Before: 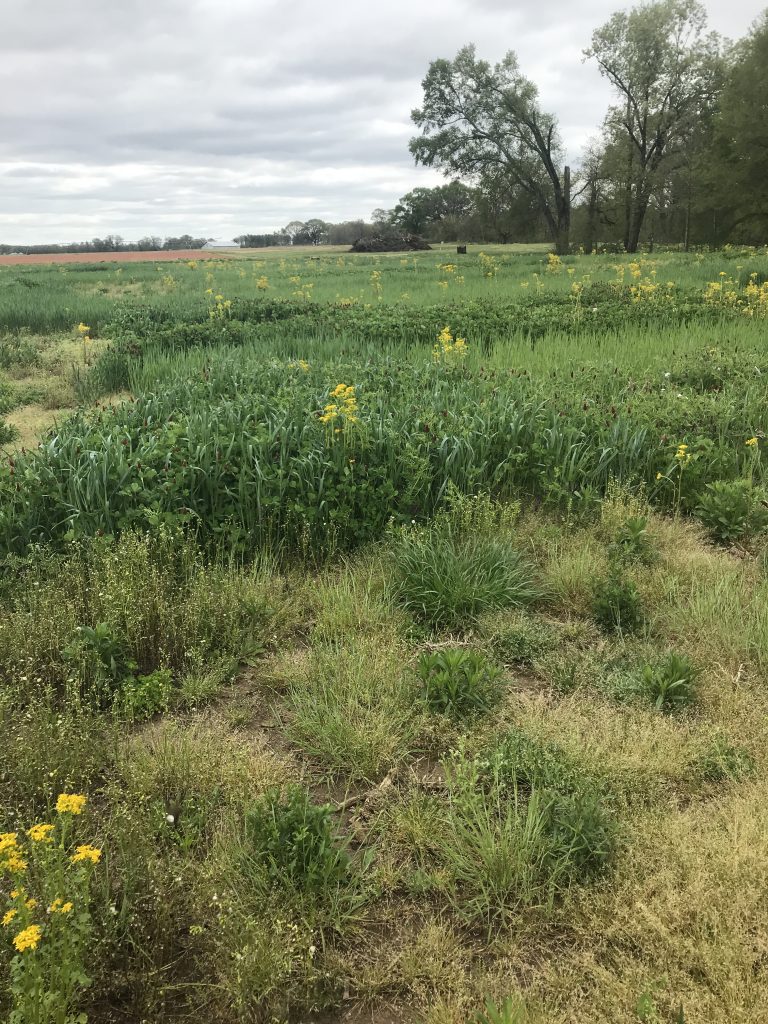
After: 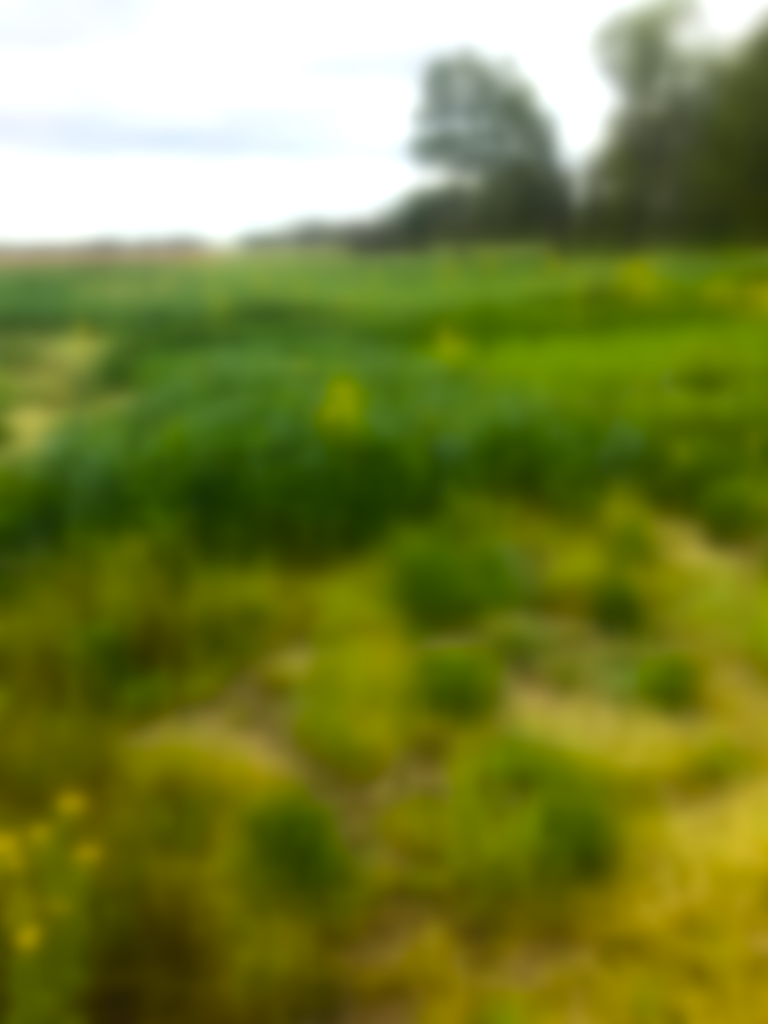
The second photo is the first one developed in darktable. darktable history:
lowpass: on, module defaults
sharpen: amount 1
color balance rgb: linear chroma grading › global chroma 9%, perceptual saturation grading › global saturation 36%, perceptual saturation grading › shadows 35%, perceptual brilliance grading › global brilliance 15%, perceptual brilliance grading › shadows -35%, global vibrance 15%
tone equalizer: on, module defaults
